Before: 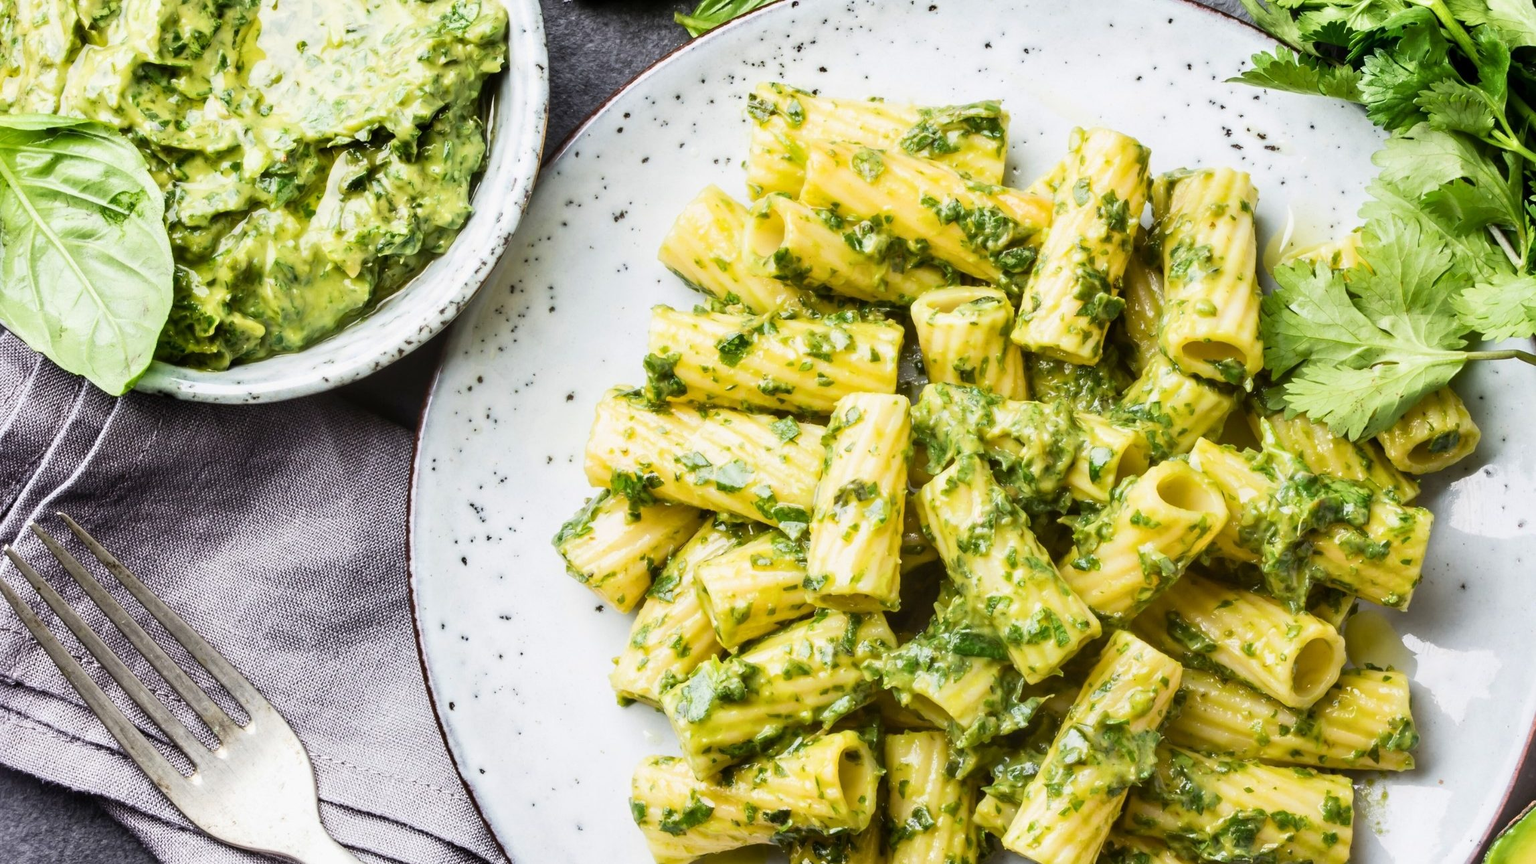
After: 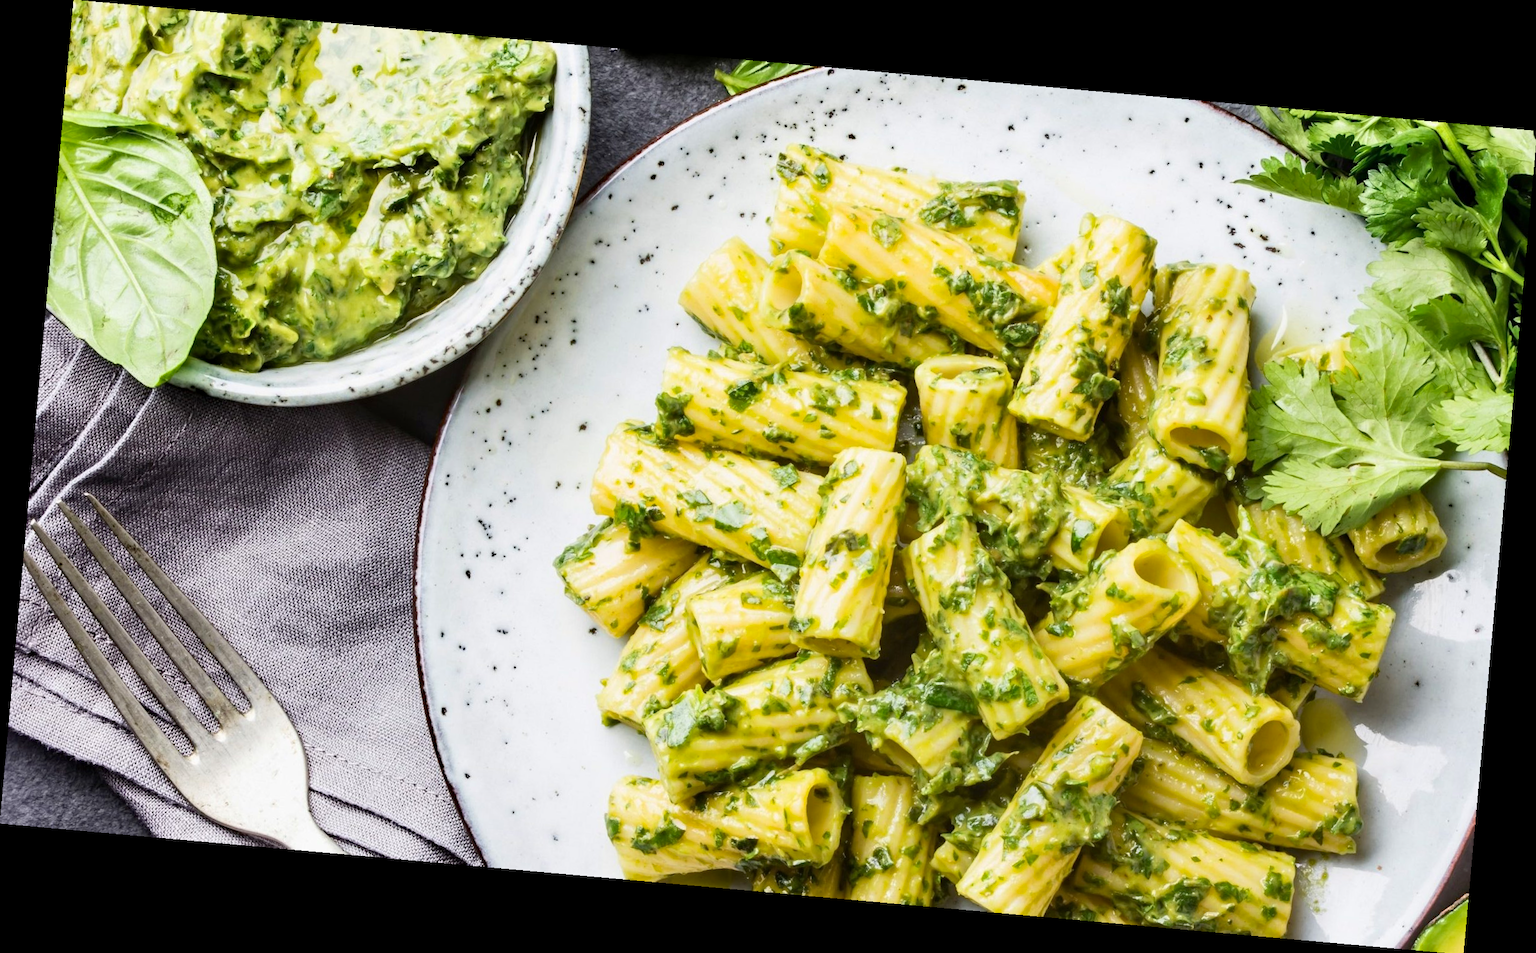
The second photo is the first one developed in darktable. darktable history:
haze removal: compatibility mode true, adaptive false
rotate and perspective: rotation 5.12°, automatic cropping off
